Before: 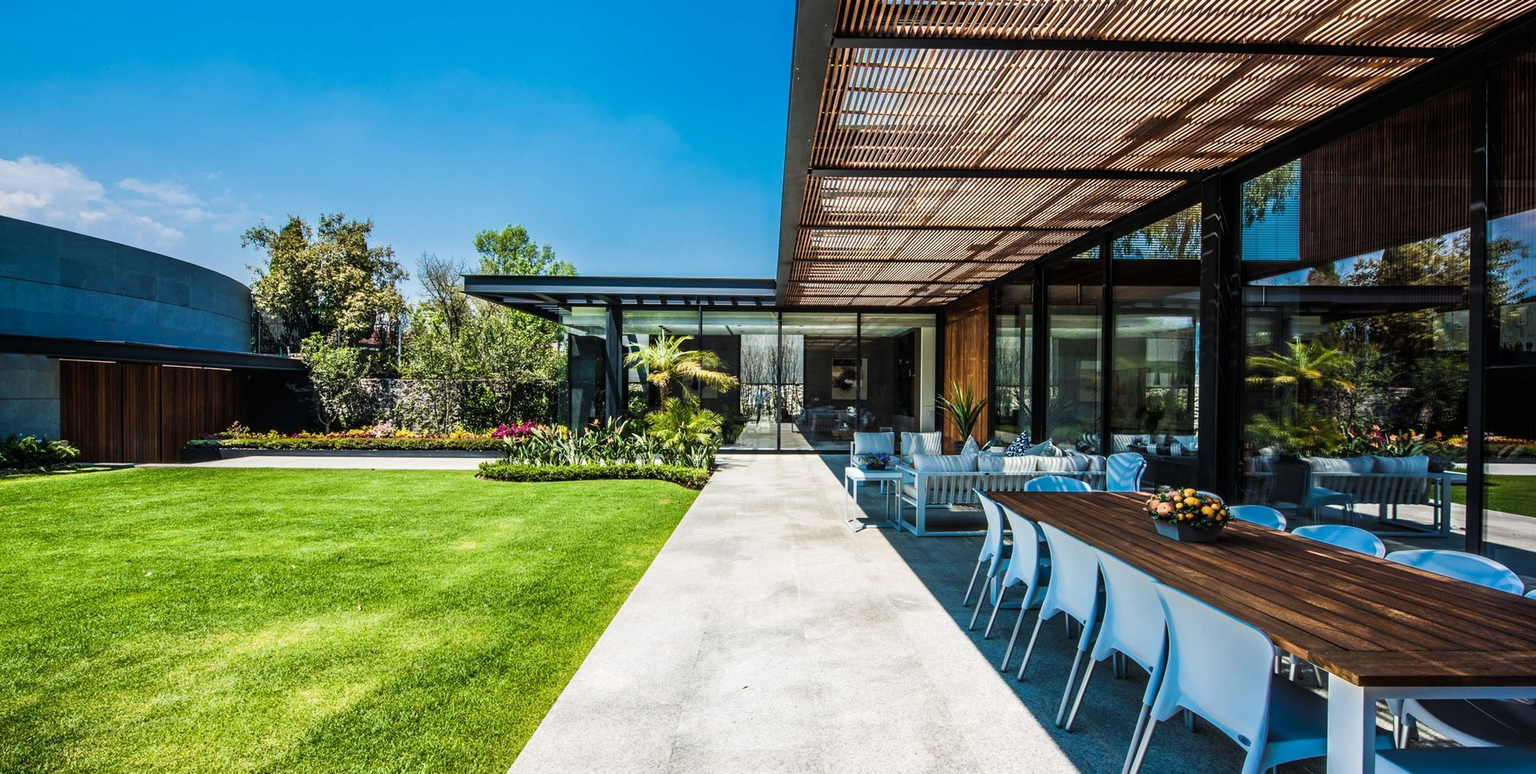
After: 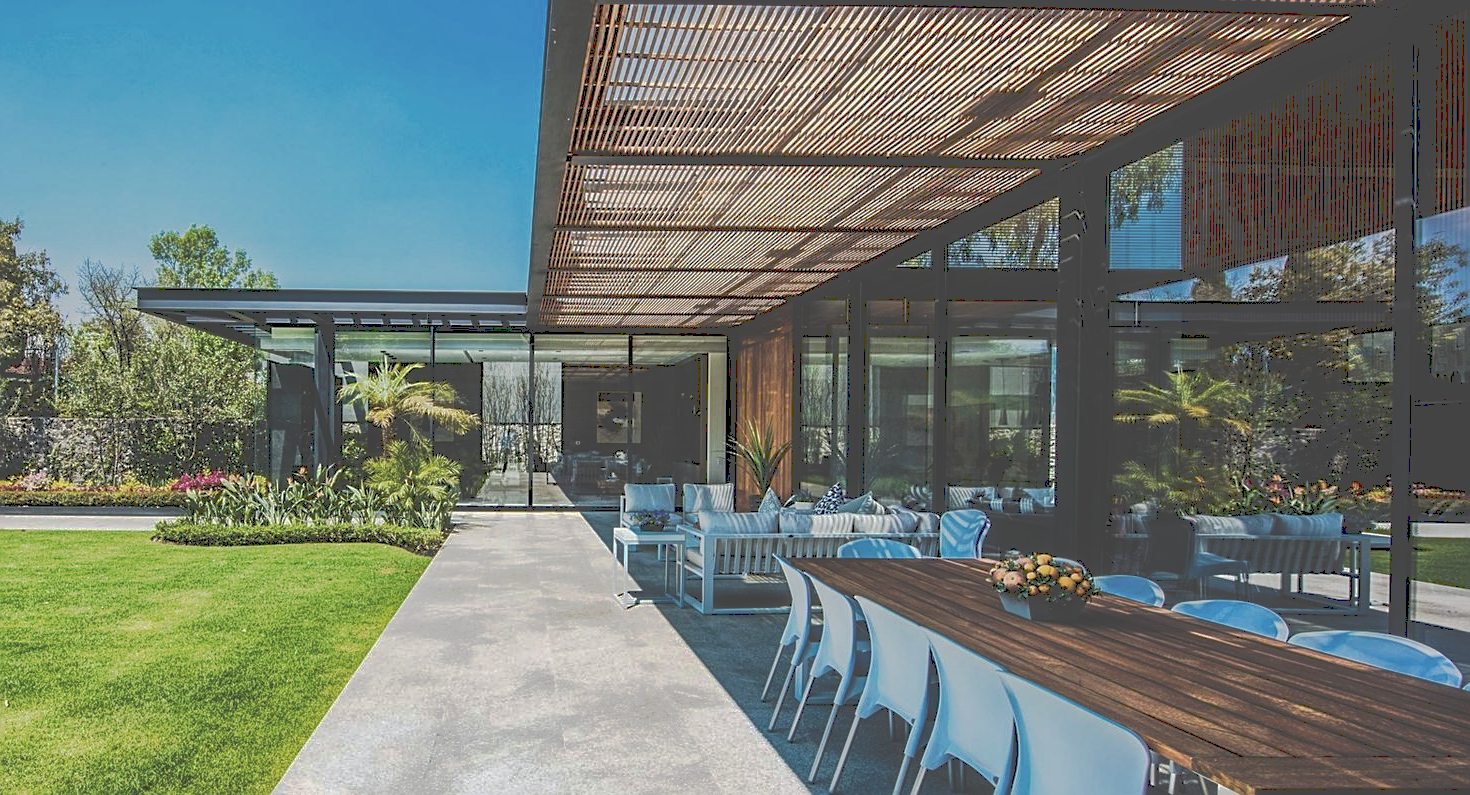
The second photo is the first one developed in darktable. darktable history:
contrast equalizer: octaves 7, y [[0.6 ×6], [0.55 ×6], [0 ×6], [0 ×6], [0 ×6]], mix -0.3
crop: left 23.095%, top 5.827%, bottom 11.854%
sharpen: on, module defaults
local contrast: highlights 99%, shadows 86%, detail 160%, midtone range 0.2
haze removal: compatibility mode true, adaptive false
tone curve: curves: ch0 [(0, 0) (0.003, 0.313) (0.011, 0.317) (0.025, 0.317) (0.044, 0.322) (0.069, 0.327) (0.1, 0.335) (0.136, 0.347) (0.177, 0.364) (0.224, 0.384) (0.277, 0.421) (0.335, 0.459) (0.399, 0.501) (0.468, 0.554) (0.543, 0.611) (0.623, 0.679) (0.709, 0.751) (0.801, 0.804) (0.898, 0.844) (1, 1)], preserve colors none
shadows and highlights: radius 121.13, shadows 21.4, white point adjustment -9.72, highlights -14.39, soften with gaussian
